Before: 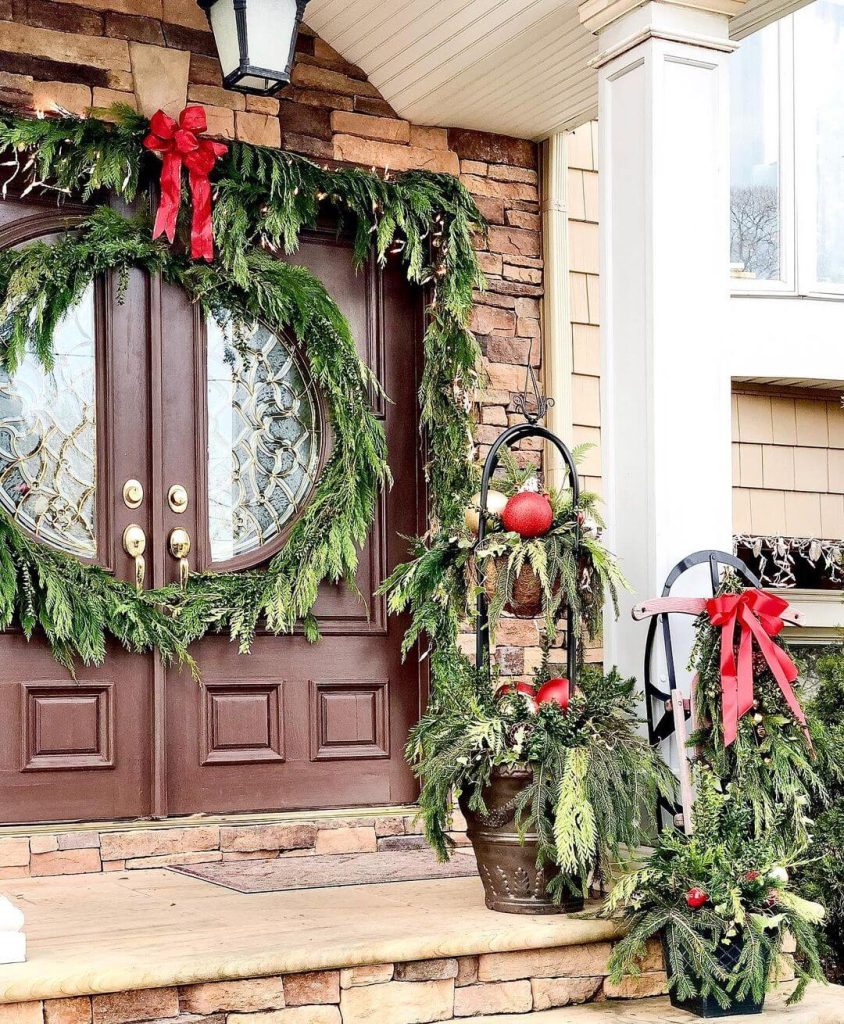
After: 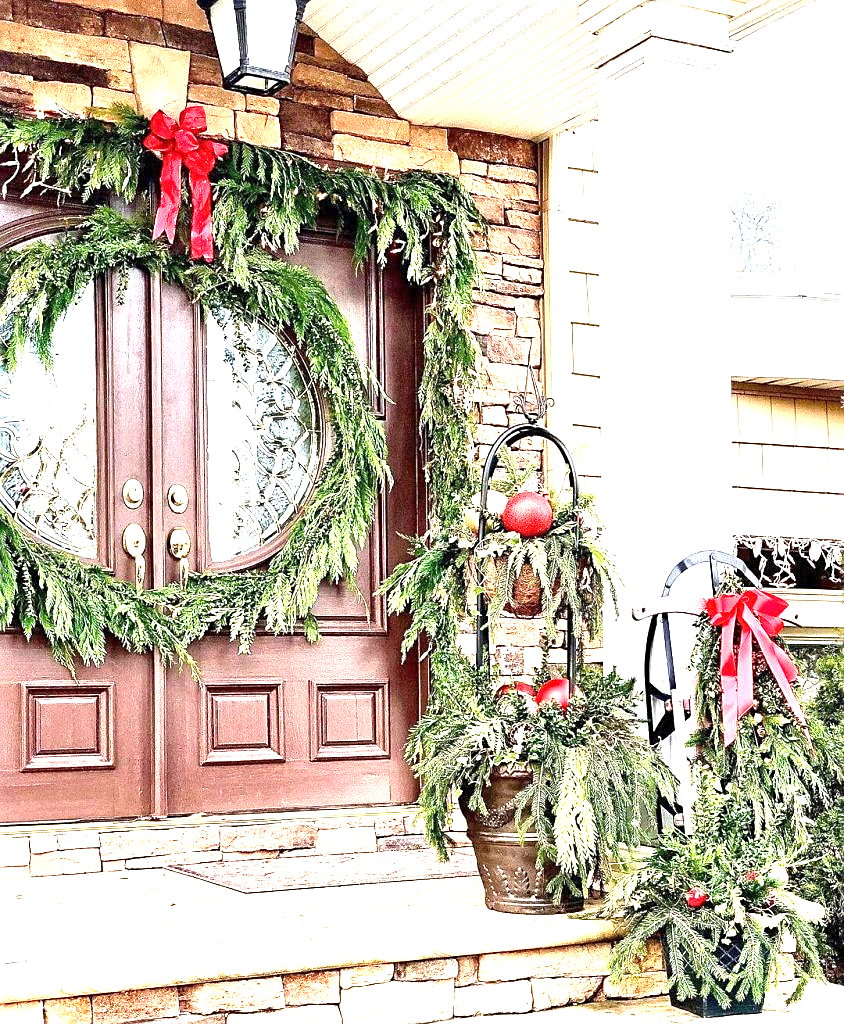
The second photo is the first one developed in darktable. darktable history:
exposure: exposure 1.482 EV, compensate highlight preservation false
sharpen: on, module defaults
